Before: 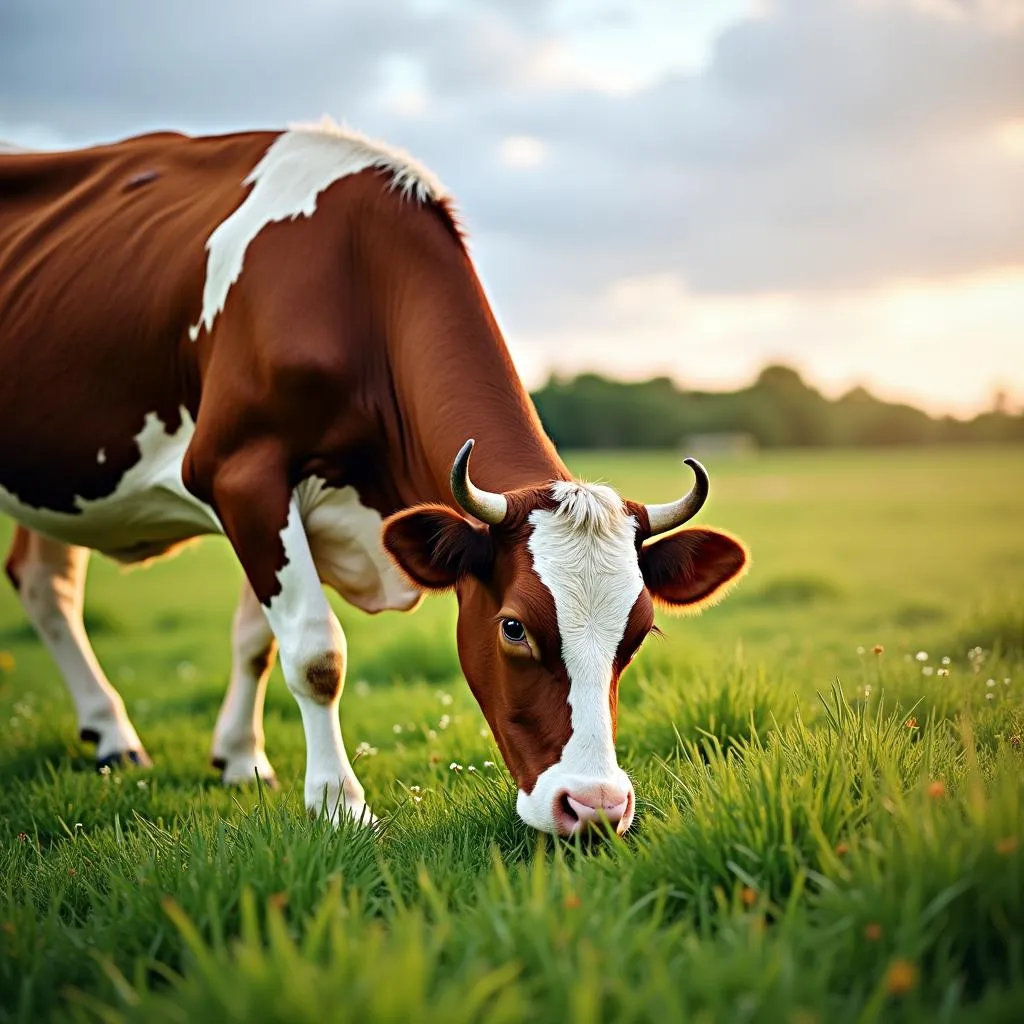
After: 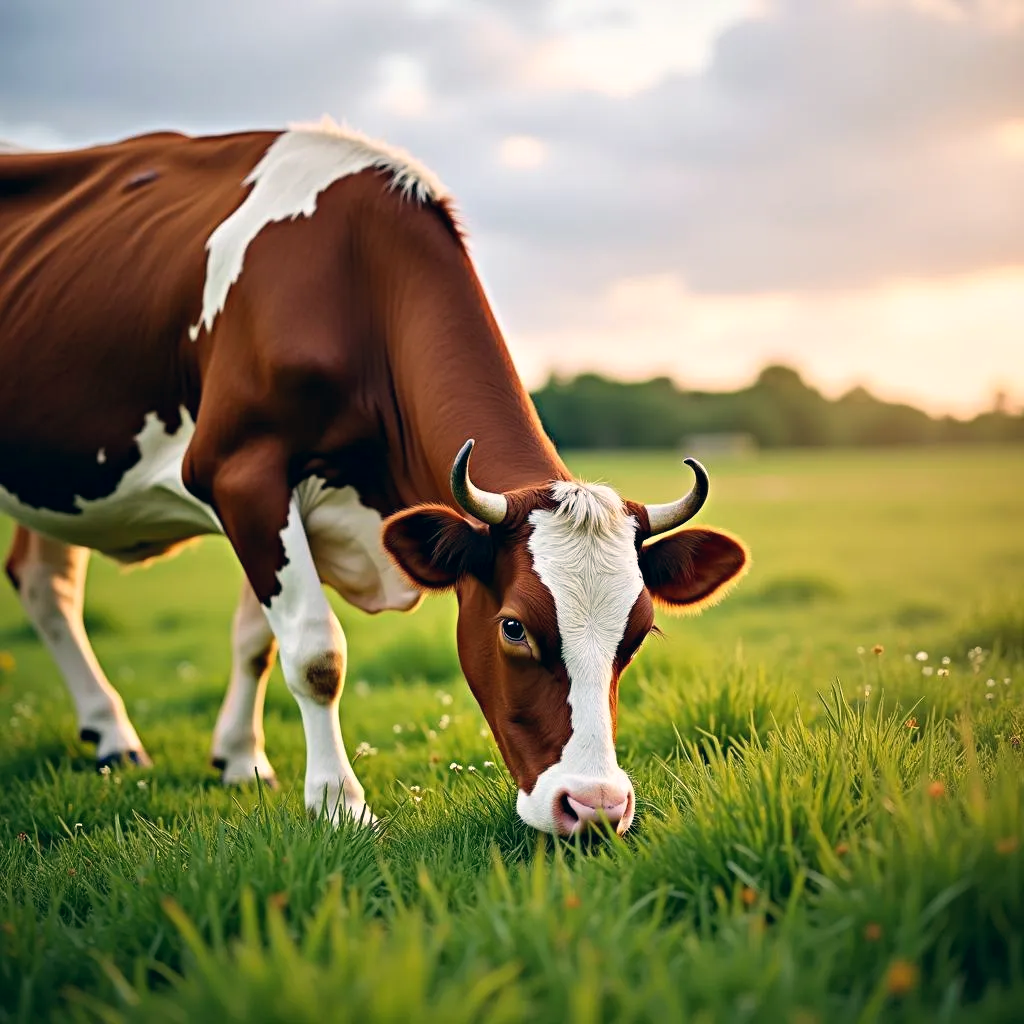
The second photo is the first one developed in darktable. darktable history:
color correction: highlights a* 5.4, highlights b* 5.32, shadows a* -4.72, shadows b* -5.24
